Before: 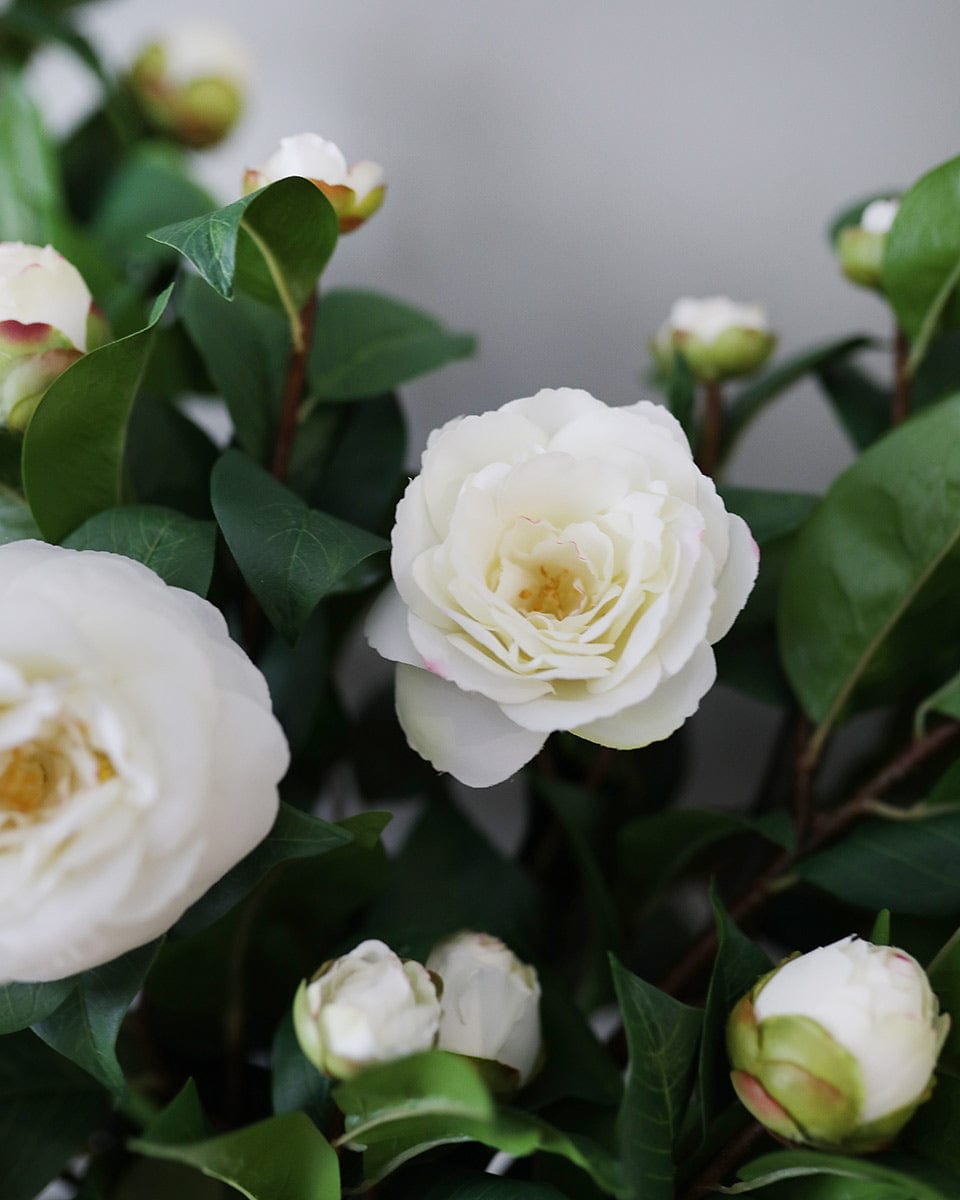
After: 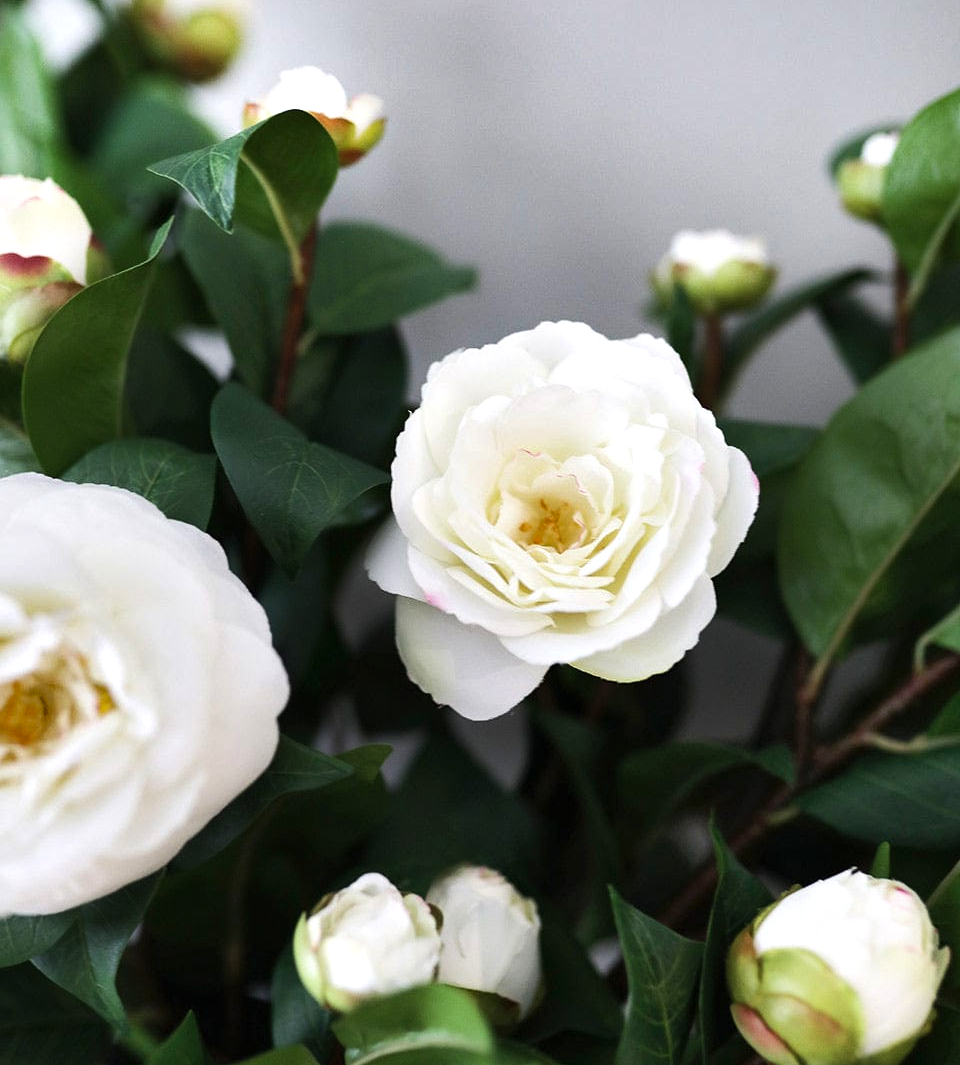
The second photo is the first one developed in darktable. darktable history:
crop and rotate: top 5.609%, bottom 5.609%
shadows and highlights: soften with gaussian
tone equalizer: -8 EV 0.001 EV, -7 EV -0.002 EV, -6 EV 0.002 EV, -5 EV -0.03 EV, -4 EV -0.116 EV, -3 EV -0.169 EV, -2 EV 0.24 EV, -1 EV 0.702 EV, +0 EV 0.493 EV
